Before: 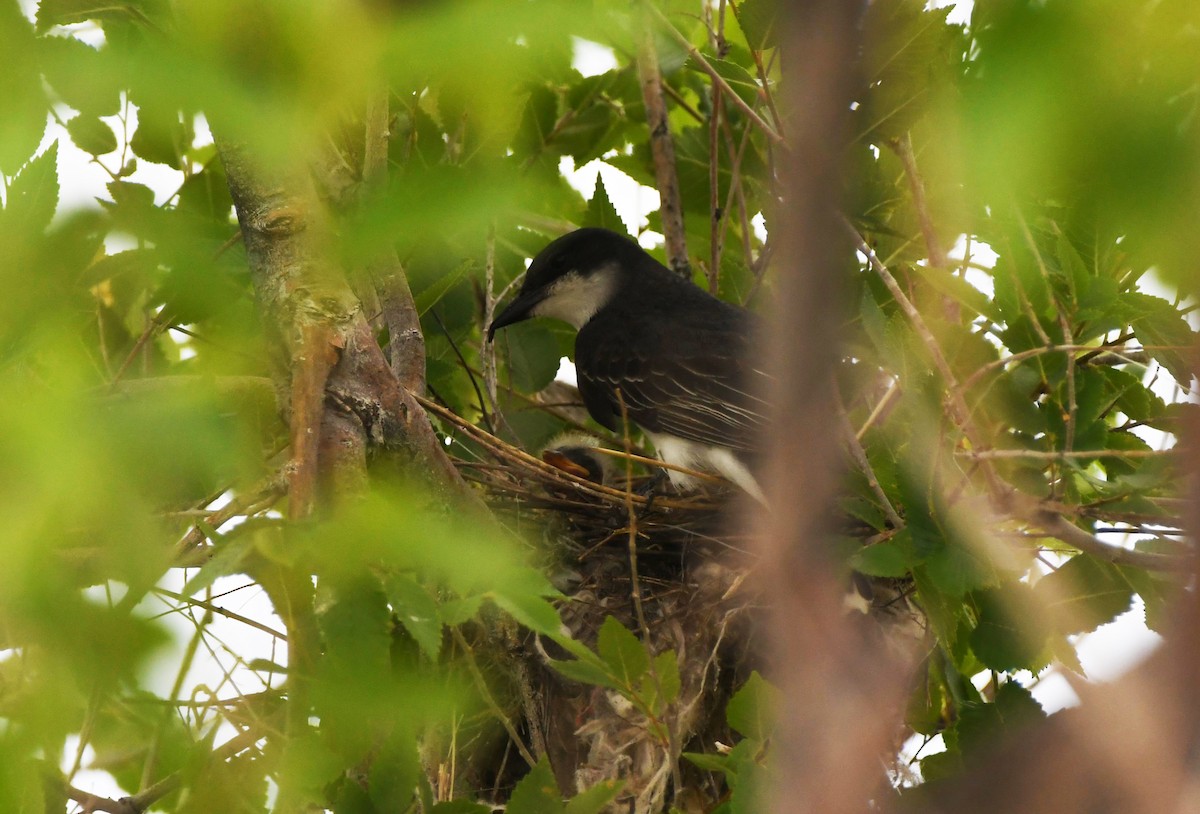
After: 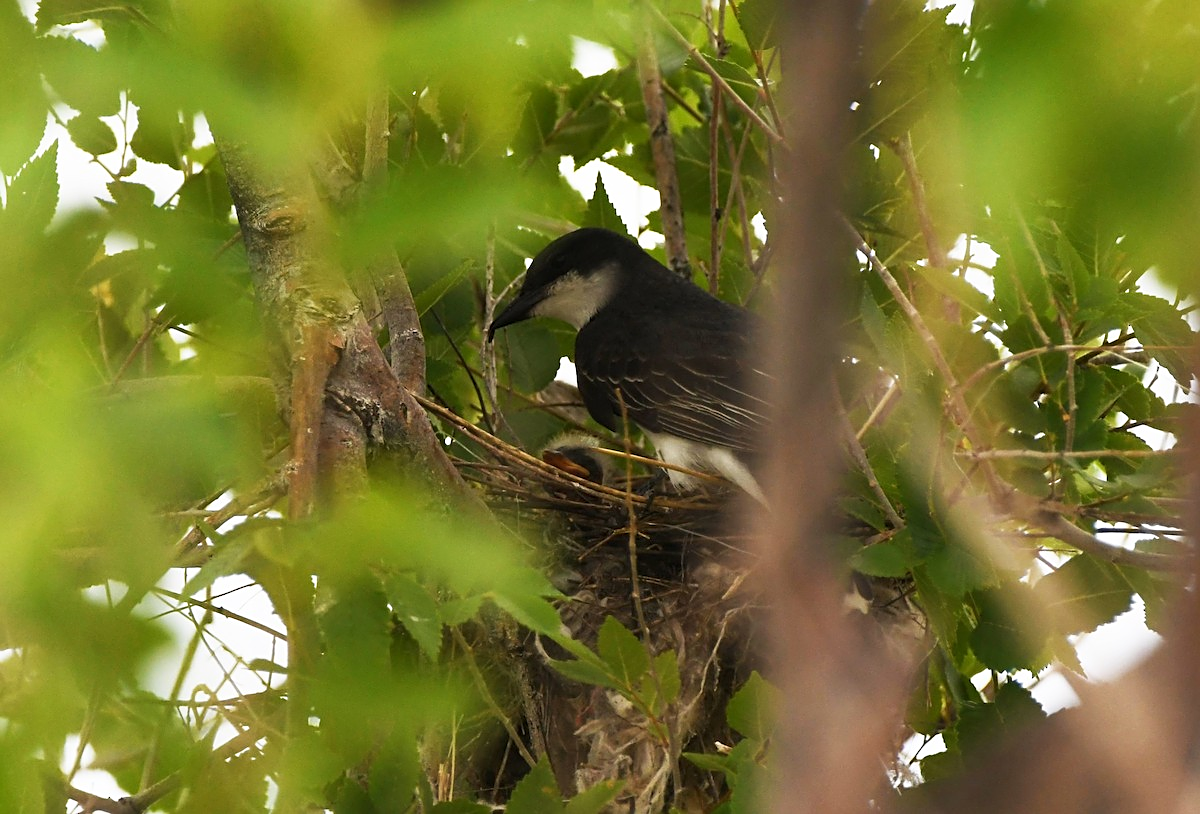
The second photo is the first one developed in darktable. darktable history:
shadows and highlights: shadows 0, highlights 40
sharpen: on, module defaults
